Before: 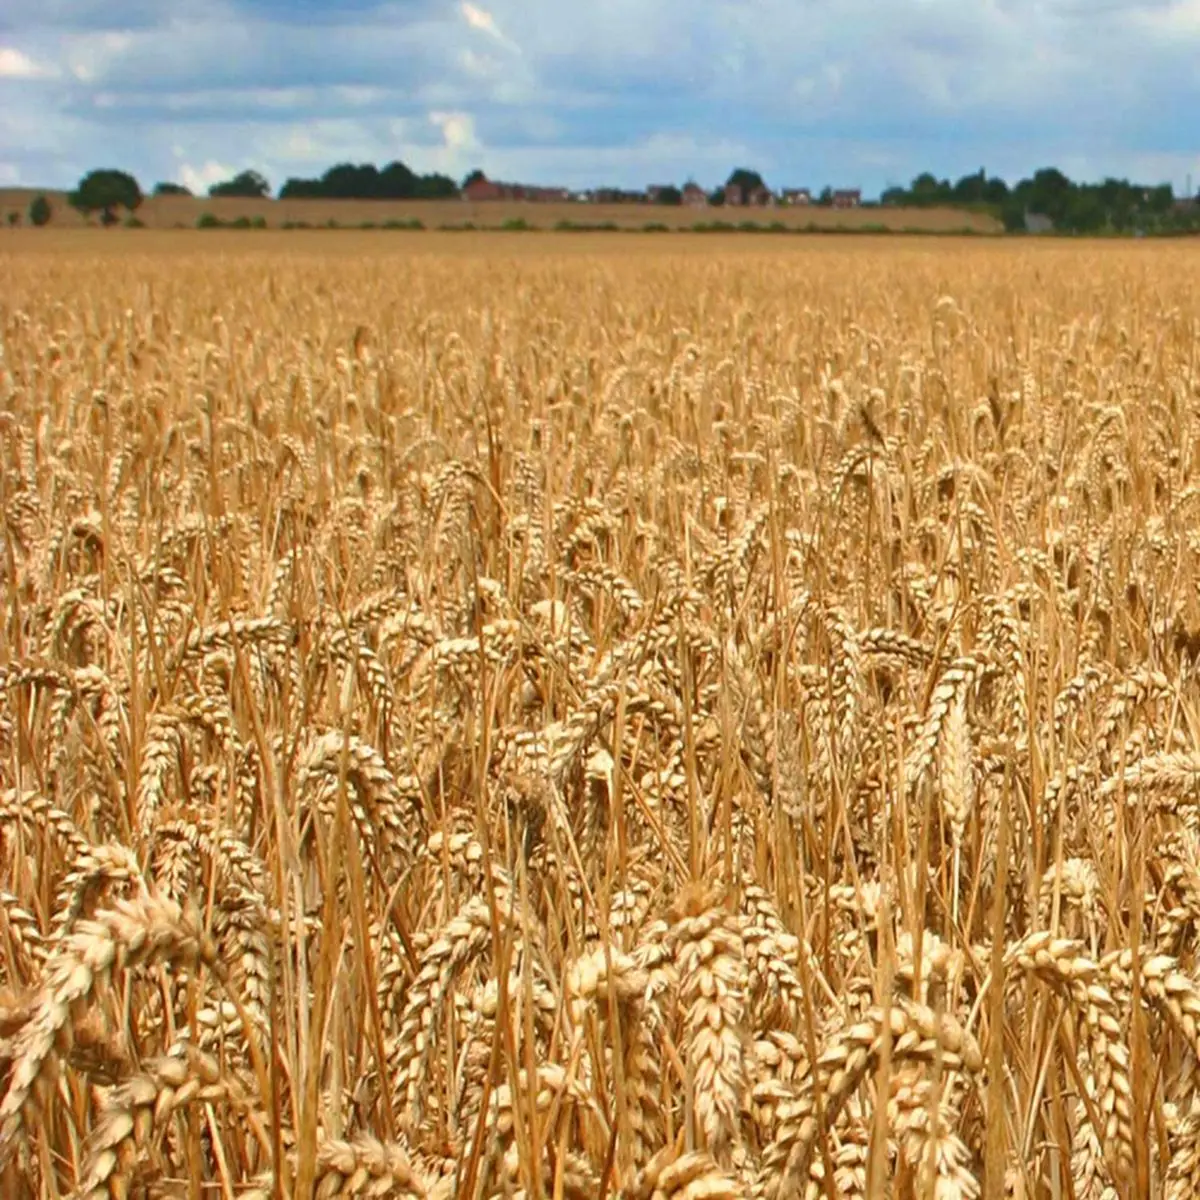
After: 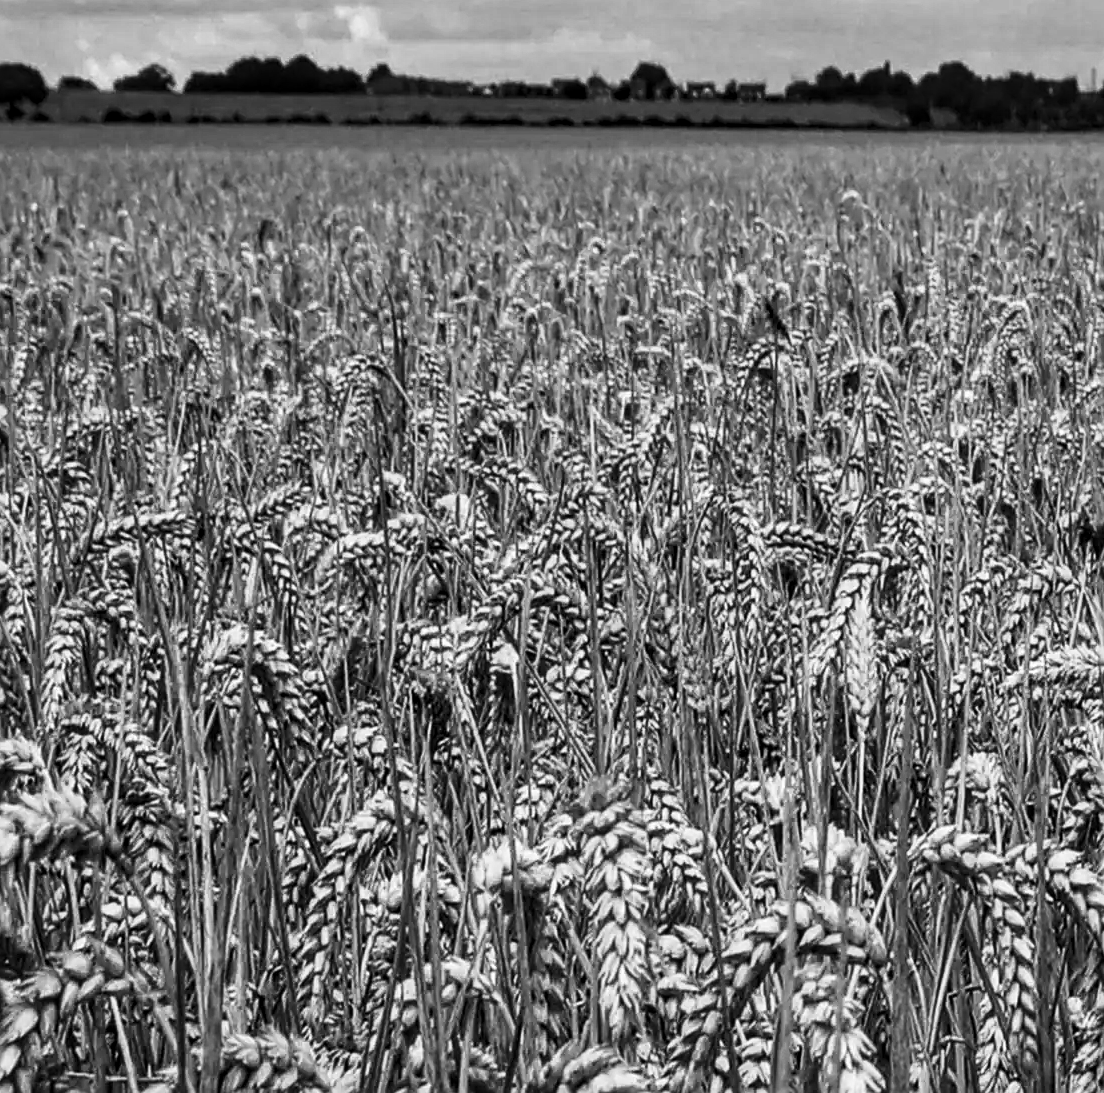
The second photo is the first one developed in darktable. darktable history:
sharpen: on, module defaults
contrast brightness saturation: contrast 0.244, brightness -0.23, saturation 0.141
crop and rotate: left 7.997%, top 8.838%
color calibration: output gray [0.267, 0.423, 0.267, 0], illuminant same as pipeline (D50), adaptation XYZ, x 0.345, y 0.358, temperature 5004.13 K
color balance rgb: perceptual saturation grading › global saturation 0.562%, global vibrance 20%
local contrast: highlights 61%, detail 143%, midtone range 0.425
